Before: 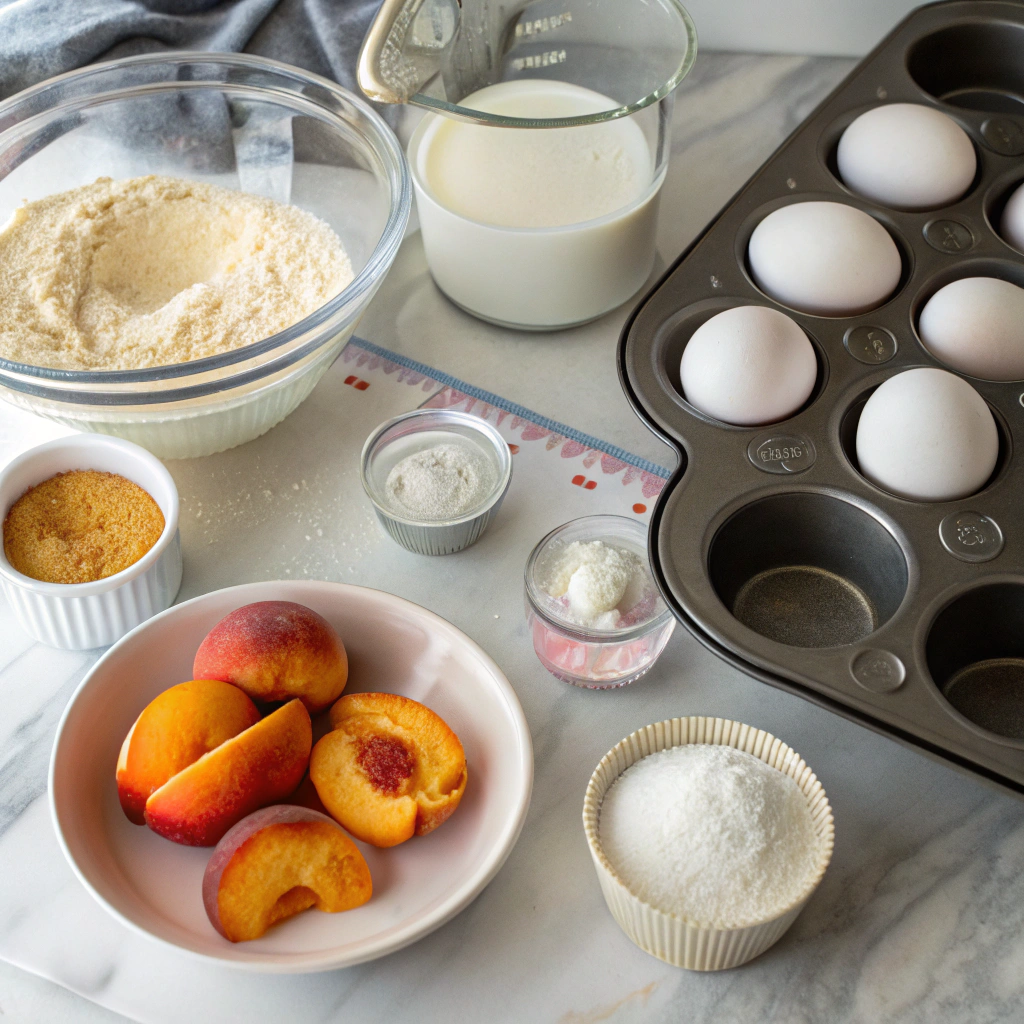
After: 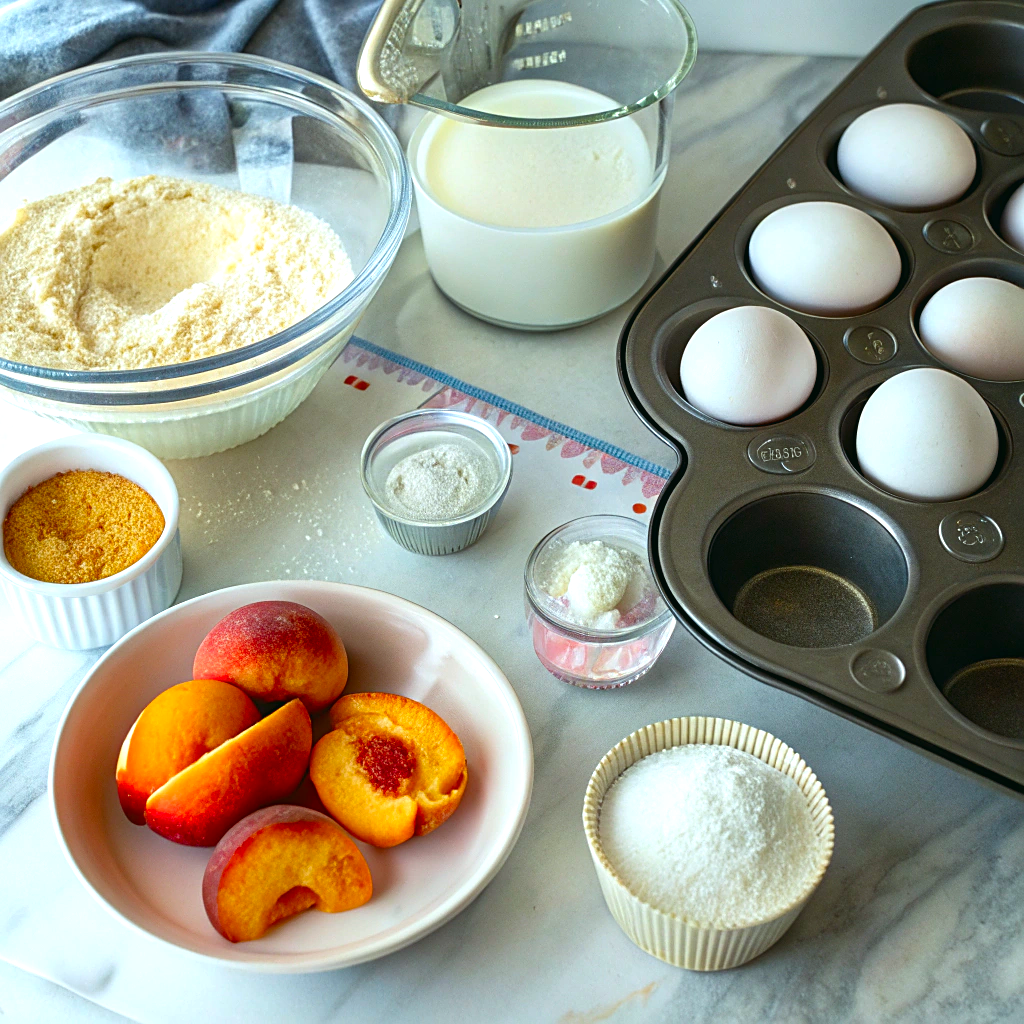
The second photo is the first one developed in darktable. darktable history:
color correction: highlights a* -7.33, highlights b* 1.26, shadows a* -3.55, saturation 1.4
sharpen: on, module defaults
color calibration: illuminant as shot in camera, x 0.358, y 0.373, temperature 4628.91 K
color balance rgb: shadows lift › chroma 1%, shadows lift › hue 28.8°, power › hue 60°, highlights gain › chroma 1%, highlights gain › hue 60°, global offset › luminance 0.25%, perceptual saturation grading › highlights -20%, perceptual saturation grading › shadows 20%, perceptual brilliance grading › highlights 10%, perceptual brilliance grading › shadows -5%, global vibrance 19.67%
